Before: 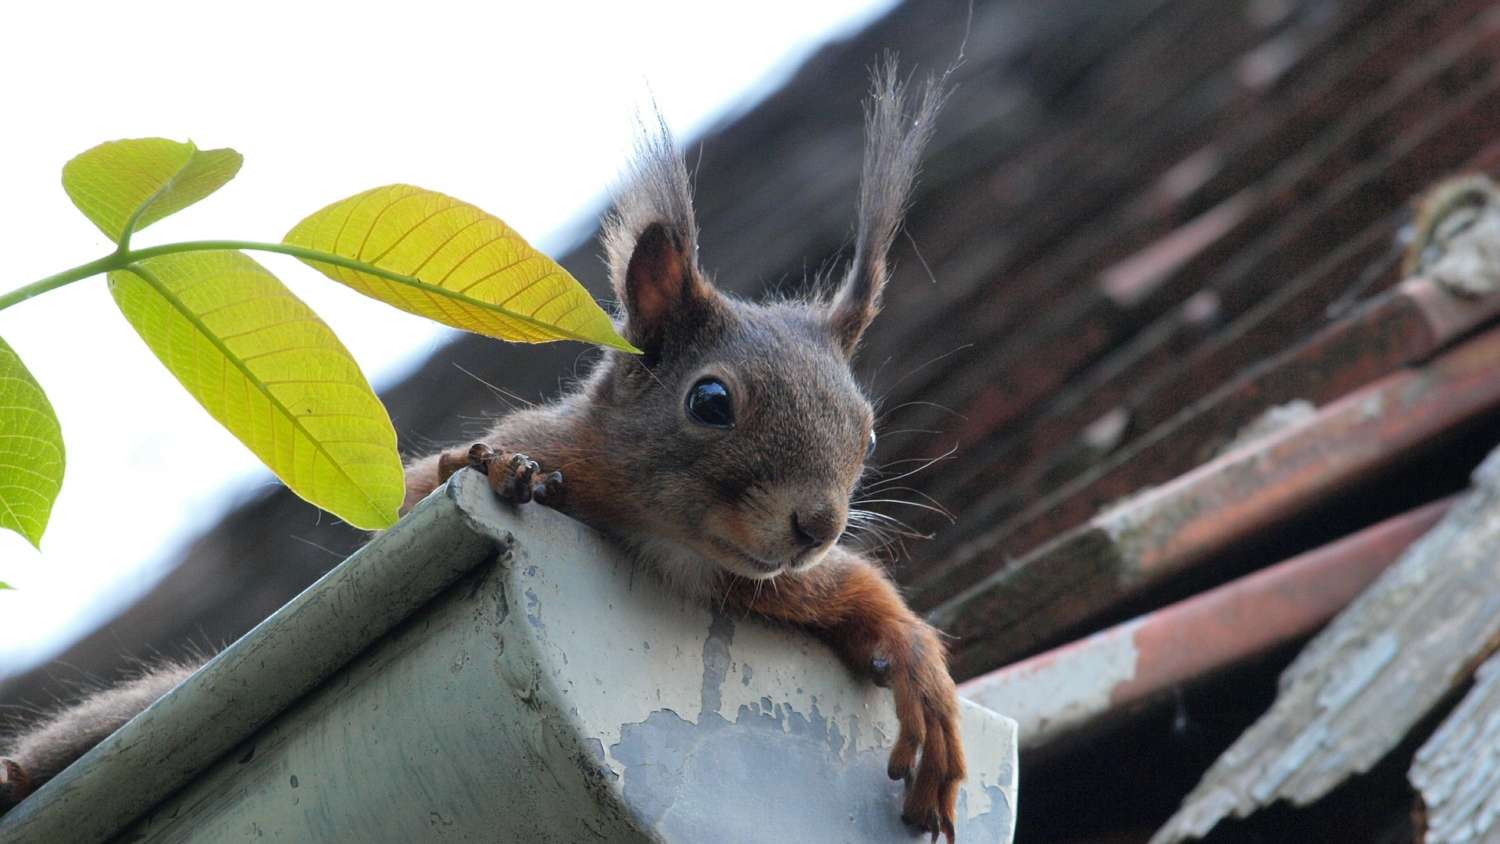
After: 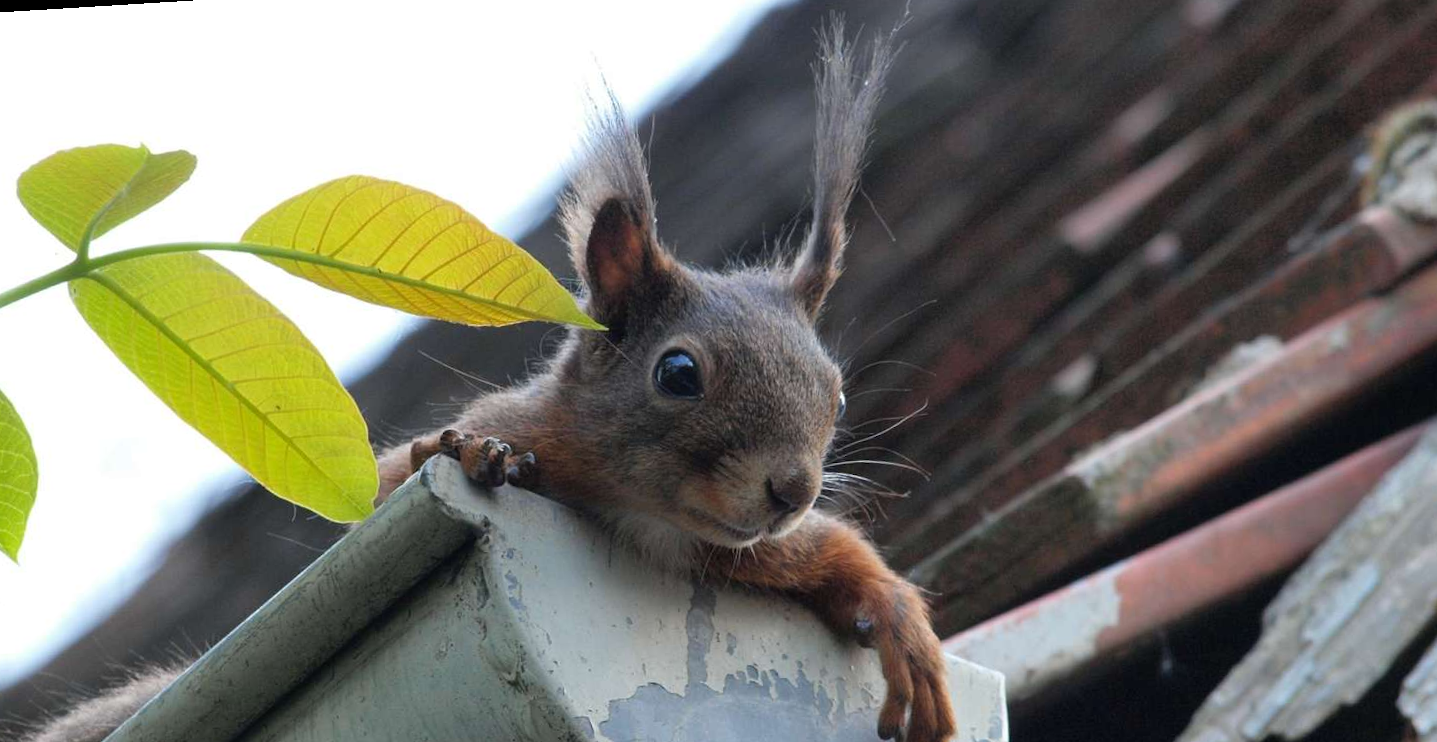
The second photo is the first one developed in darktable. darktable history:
rotate and perspective: rotation -3.52°, crop left 0.036, crop right 0.964, crop top 0.081, crop bottom 0.919
crop and rotate: top 0%, bottom 5.097%
